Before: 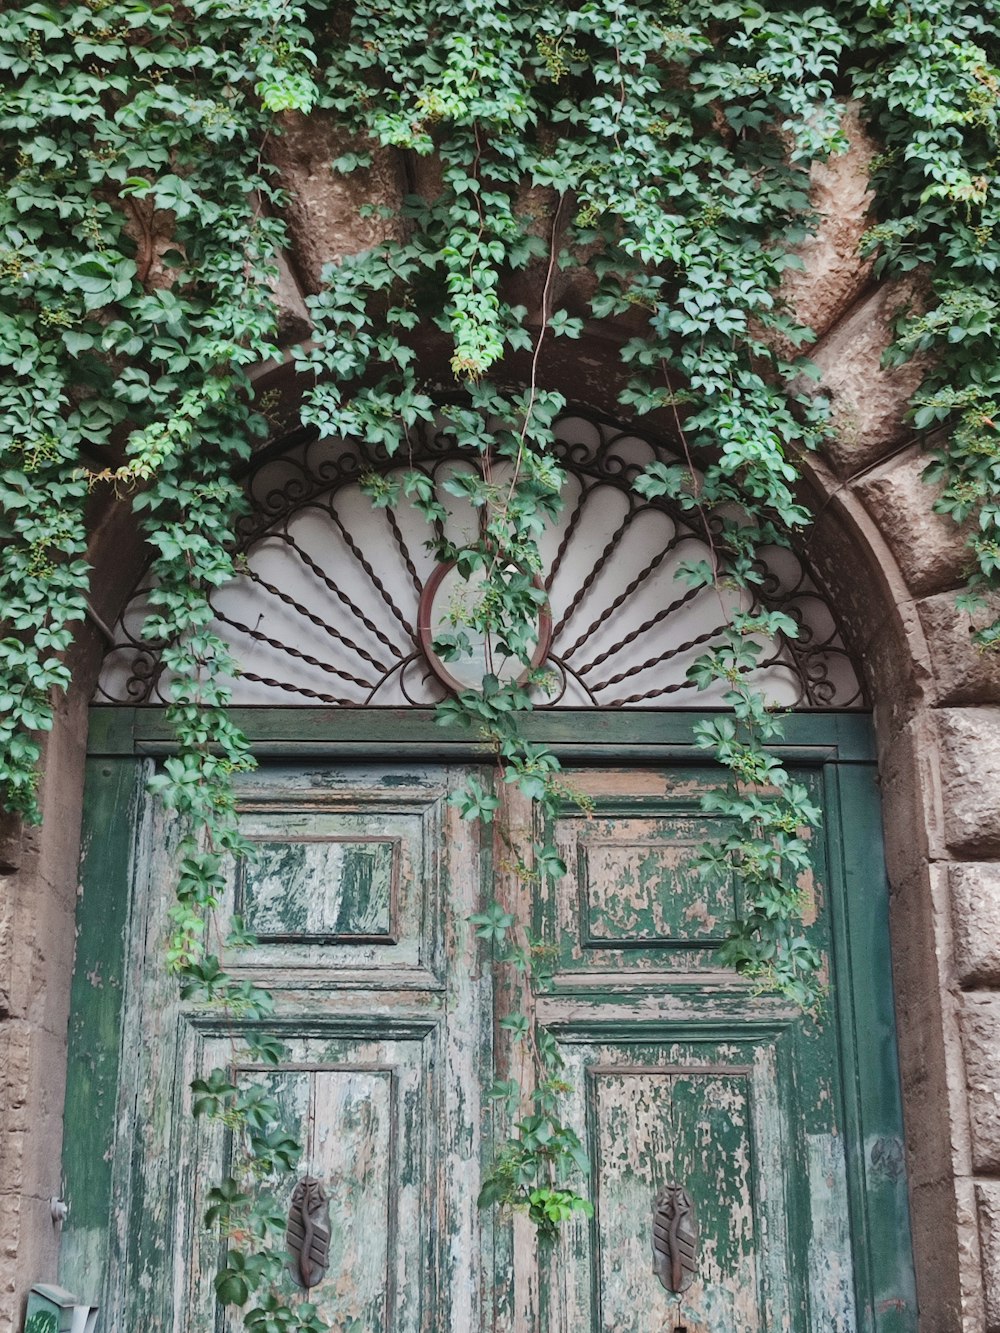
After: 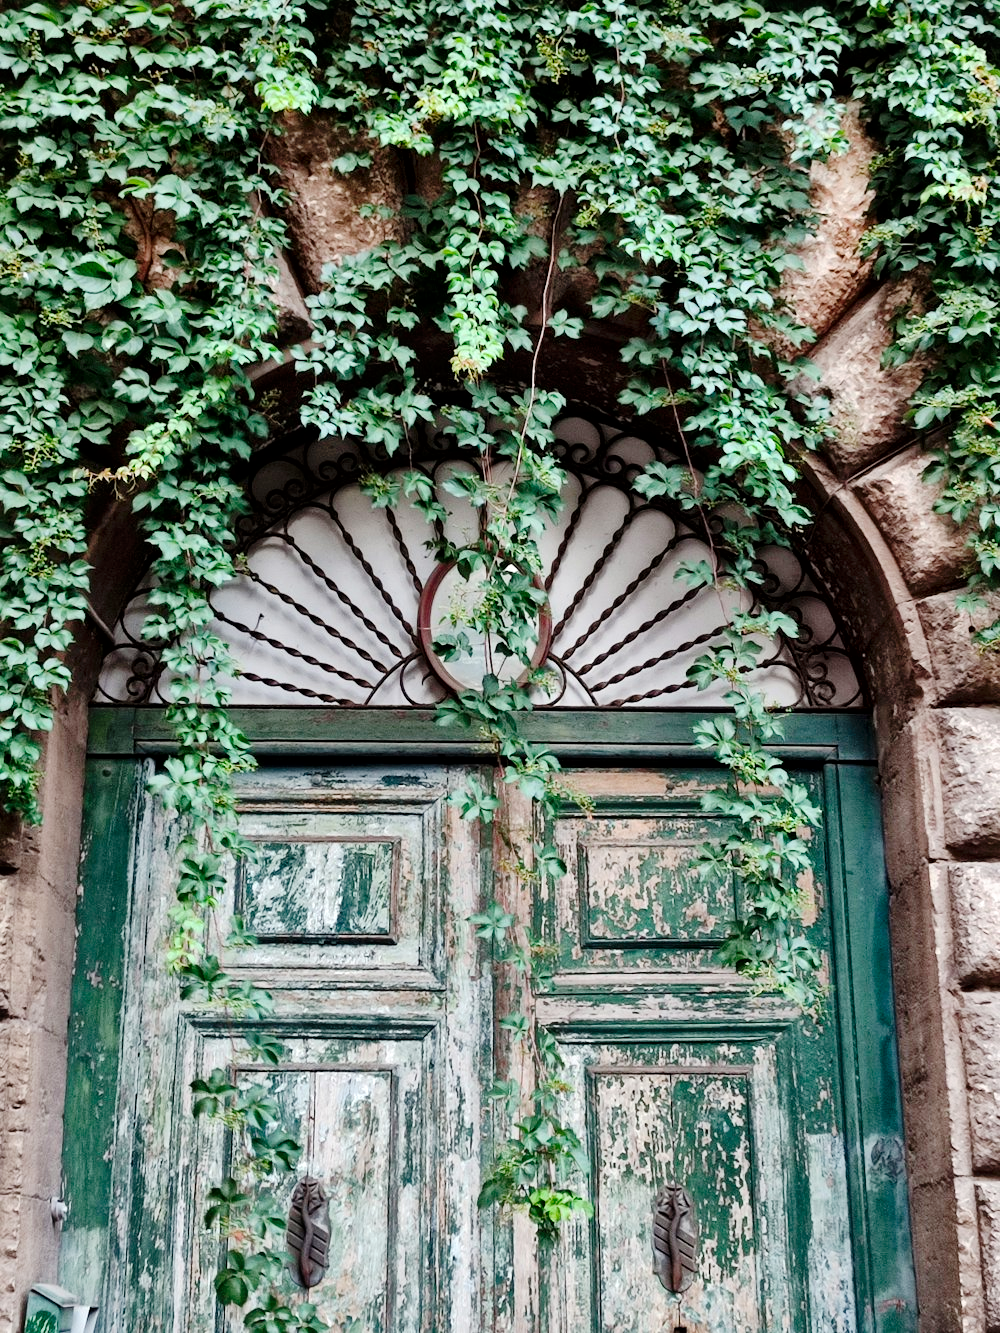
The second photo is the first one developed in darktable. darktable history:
tone curve: curves: ch0 [(0, 0) (0.003, 0) (0.011, 0.001) (0.025, 0.001) (0.044, 0.003) (0.069, 0.009) (0.1, 0.018) (0.136, 0.032) (0.177, 0.074) (0.224, 0.13) (0.277, 0.218) (0.335, 0.321) (0.399, 0.425) (0.468, 0.523) (0.543, 0.617) (0.623, 0.708) (0.709, 0.789) (0.801, 0.873) (0.898, 0.967) (1, 1)], preserve colors none
local contrast: mode bilateral grid, contrast 20, coarseness 50, detail 141%, midtone range 0.2
